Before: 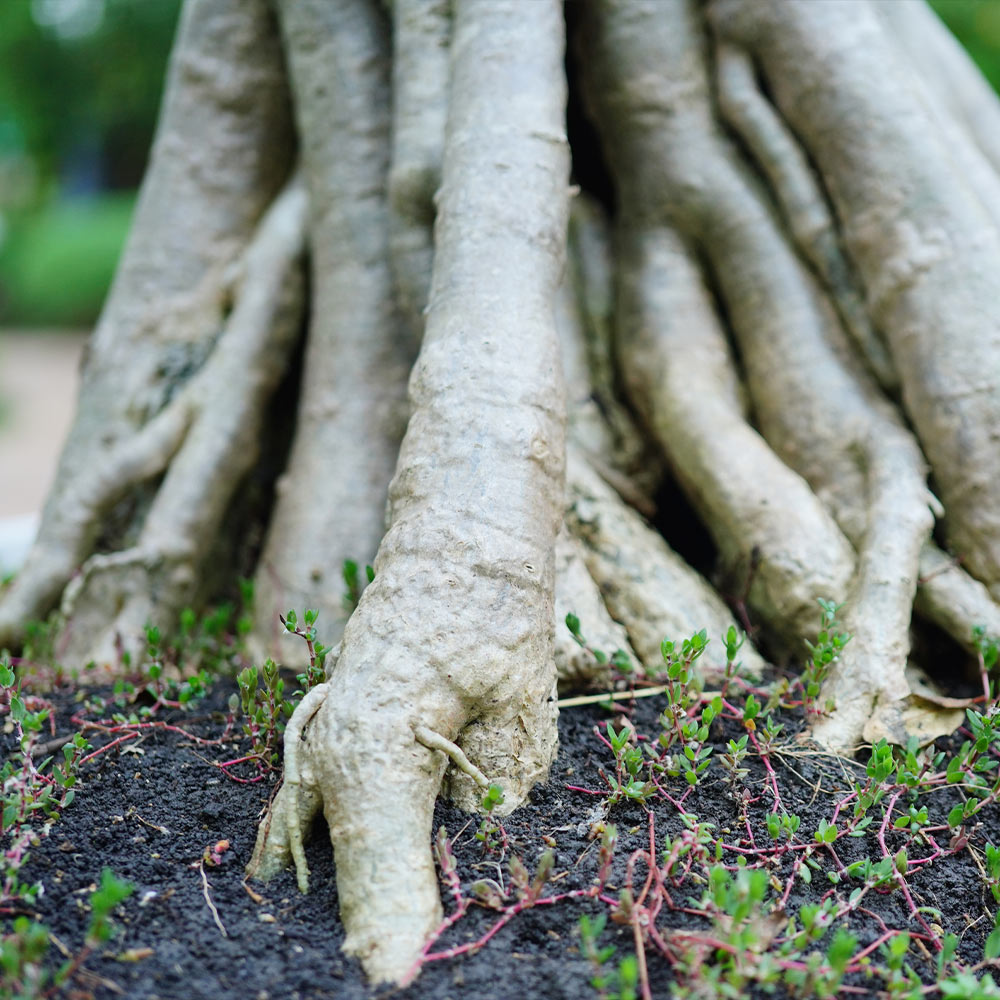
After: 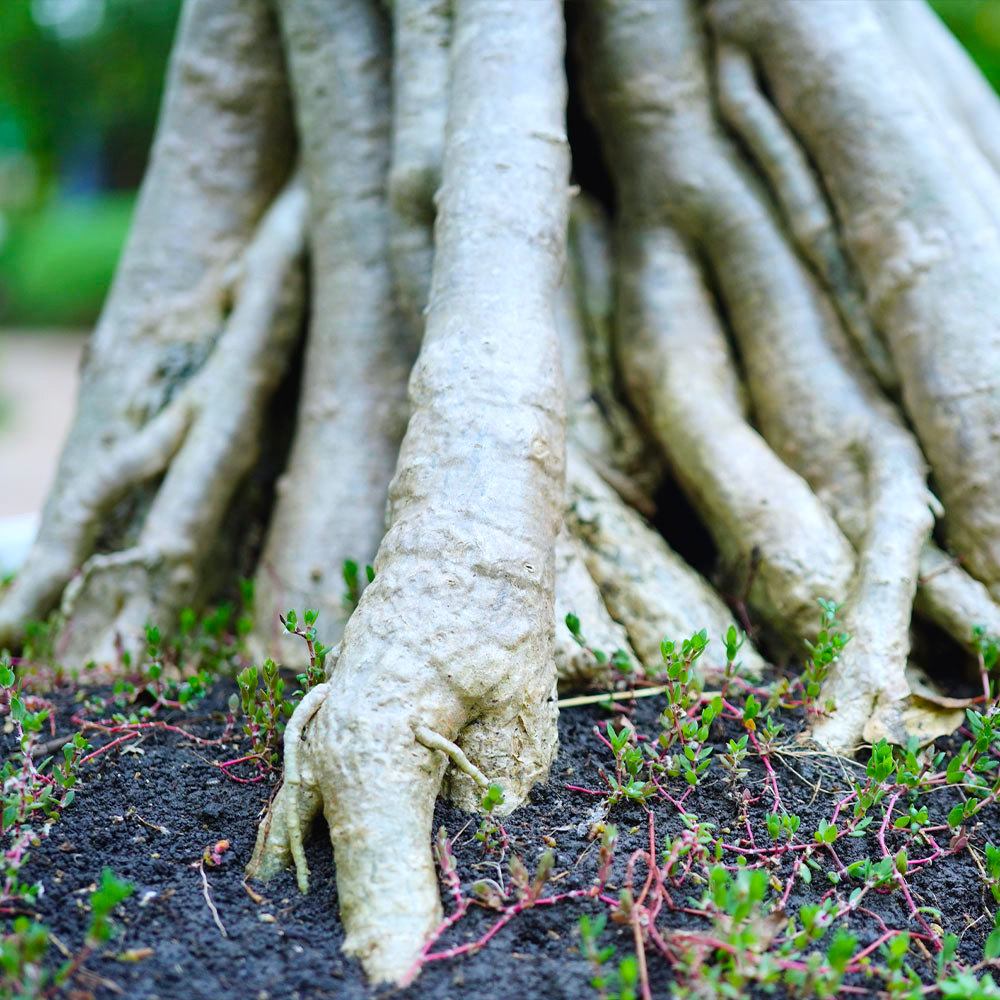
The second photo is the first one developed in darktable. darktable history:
white balance: red 0.98, blue 1.034
color balance rgb: perceptual saturation grading › global saturation 20%, global vibrance 20%
exposure: black level correction 0, exposure 0.2 EV, compensate exposure bias true, compensate highlight preservation false
